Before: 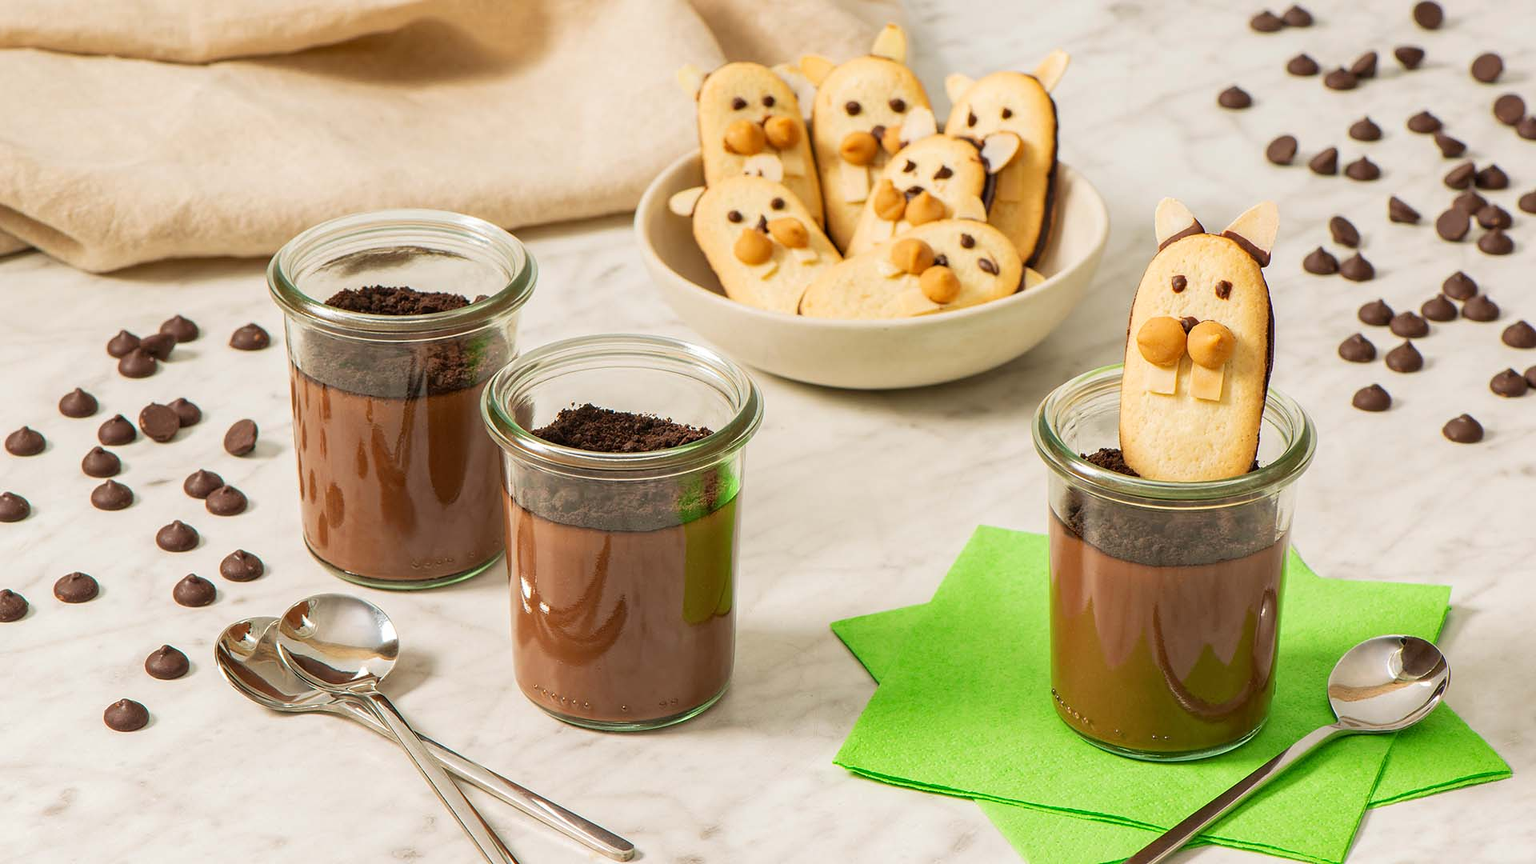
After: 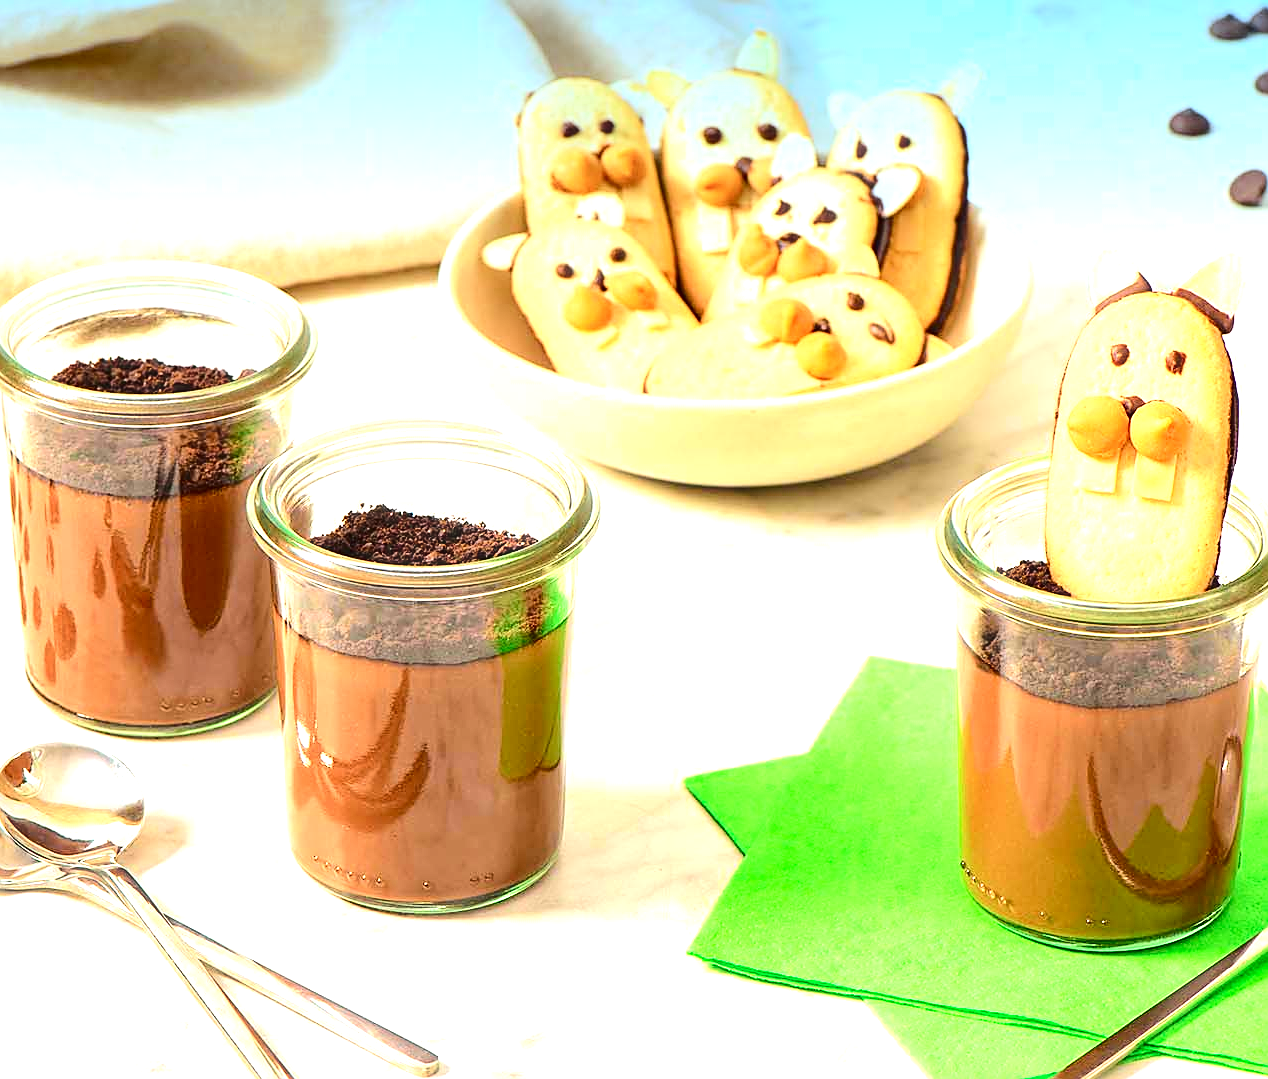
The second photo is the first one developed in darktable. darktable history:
sharpen: on, module defaults
graduated density: density 2.02 EV, hardness 44%, rotation 0.374°, offset 8.21, hue 208.8°, saturation 97%
haze removal: strength -0.1, adaptive false
crop and rotate: left 18.442%, right 15.508%
exposure: black level correction 0, exposure 1.2 EV, compensate exposure bias true, compensate highlight preservation false
tone curve: curves: ch0 [(0, 0) (0.126, 0.061) (0.338, 0.285) (0.494, 0.518) (0.703, 0.762) (1, 1)]; ch1 [(0, 0) (0.389, 0.313) (0.457, 0.442) (0.5, 0.501) (0.55, 0.578) (1, 1)]; ch2 [(0, 0) (0.44, 0.424) (0.501, 0.499) (0.557, 0.564) (0.613, 0.67) (0.707, 0.746) (1, 1)], color space Lab, independent channels, preserve colors none
